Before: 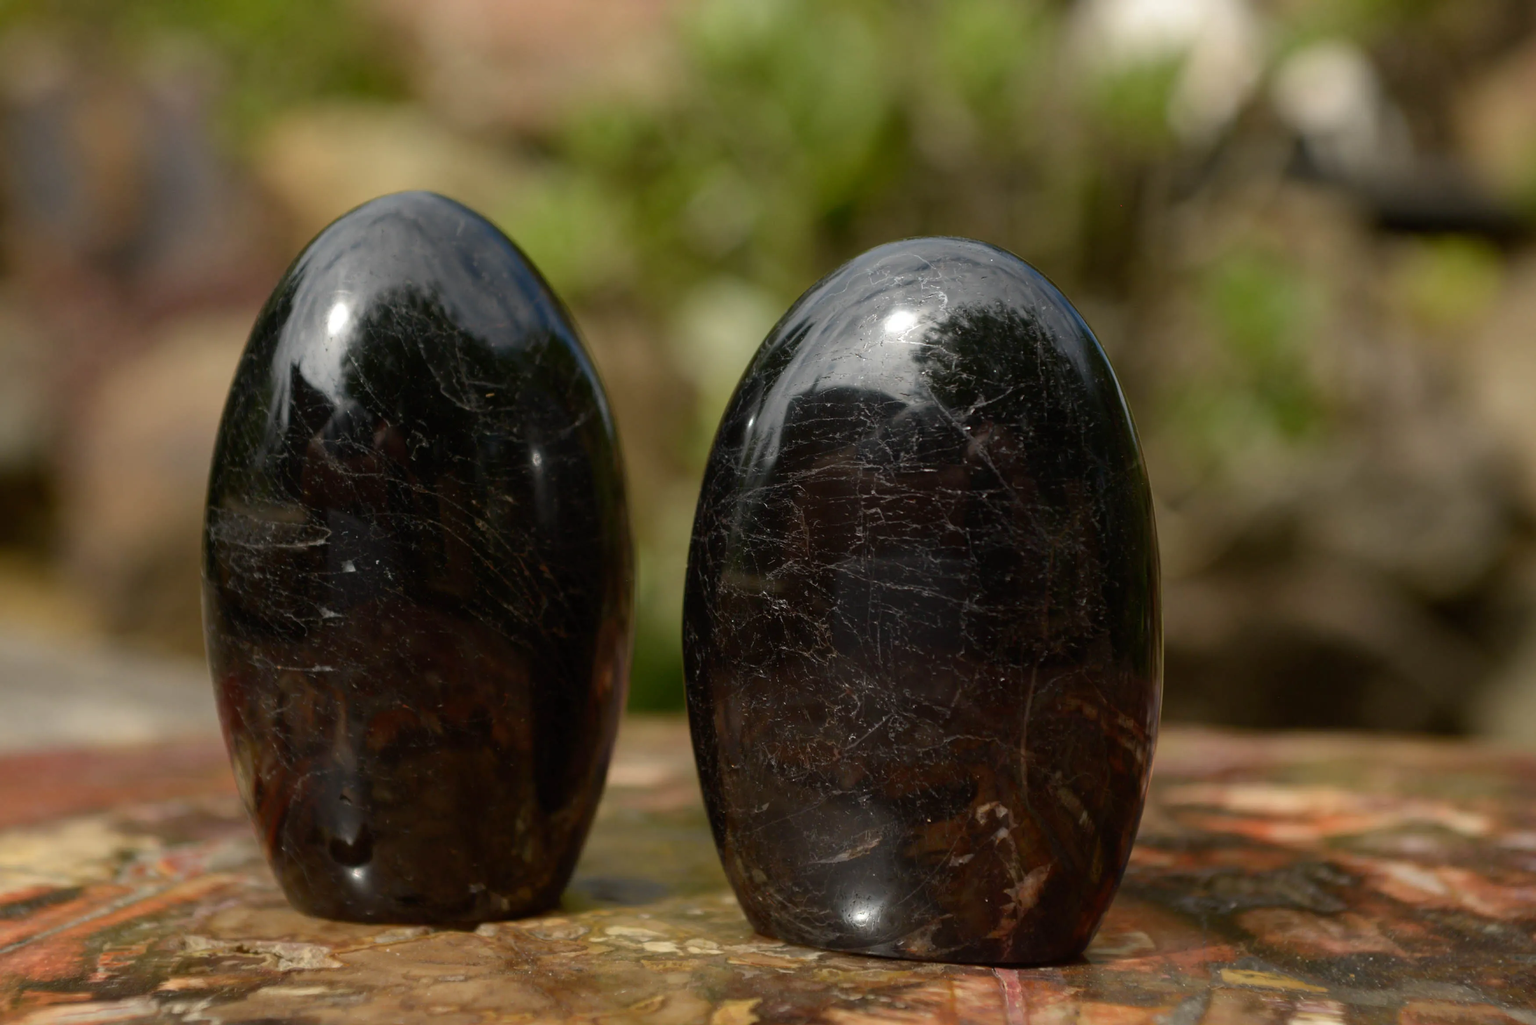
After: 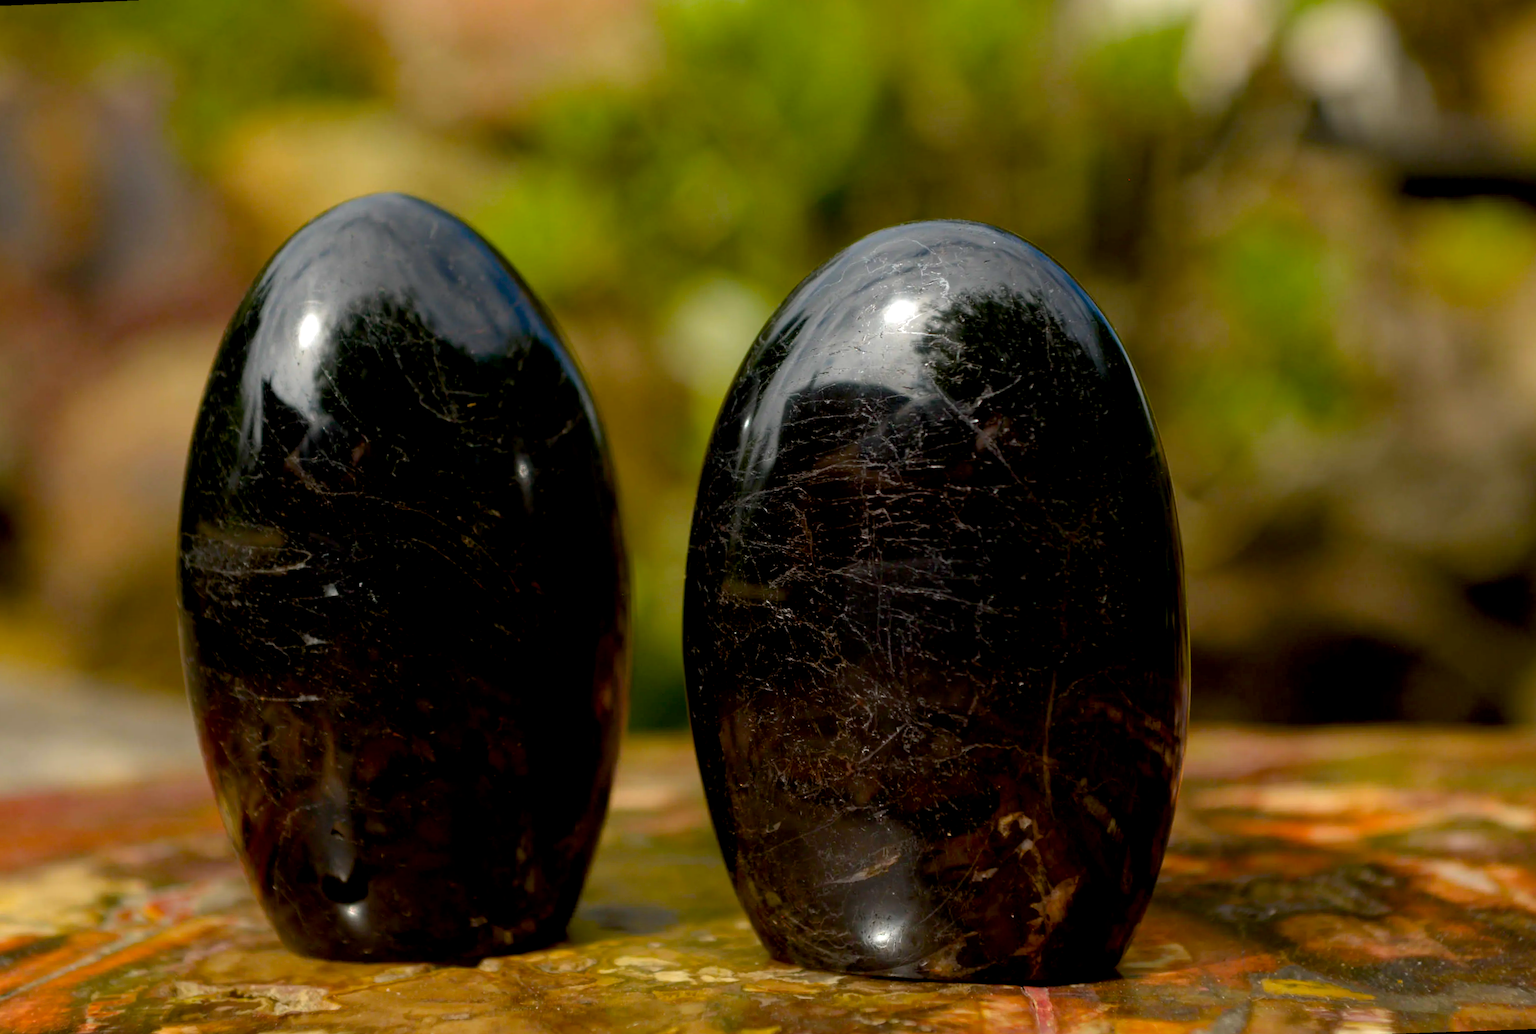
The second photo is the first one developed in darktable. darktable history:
exposure: black level correction 0.009, exposure 0.119 EV, compensate highlight preservation false
rotate and perspective: rotation -2.12°, lens shift (vertical) 0.009, lens shift (horizontal) -0.008, automatic cropping original format, crop left 0.036, crop right 0.964, crop top 0.05, crop bottom 0.959
color balance rgb: linear chroma grading › global chroma 15%, perceptual saturation grading › global saturation 30%
